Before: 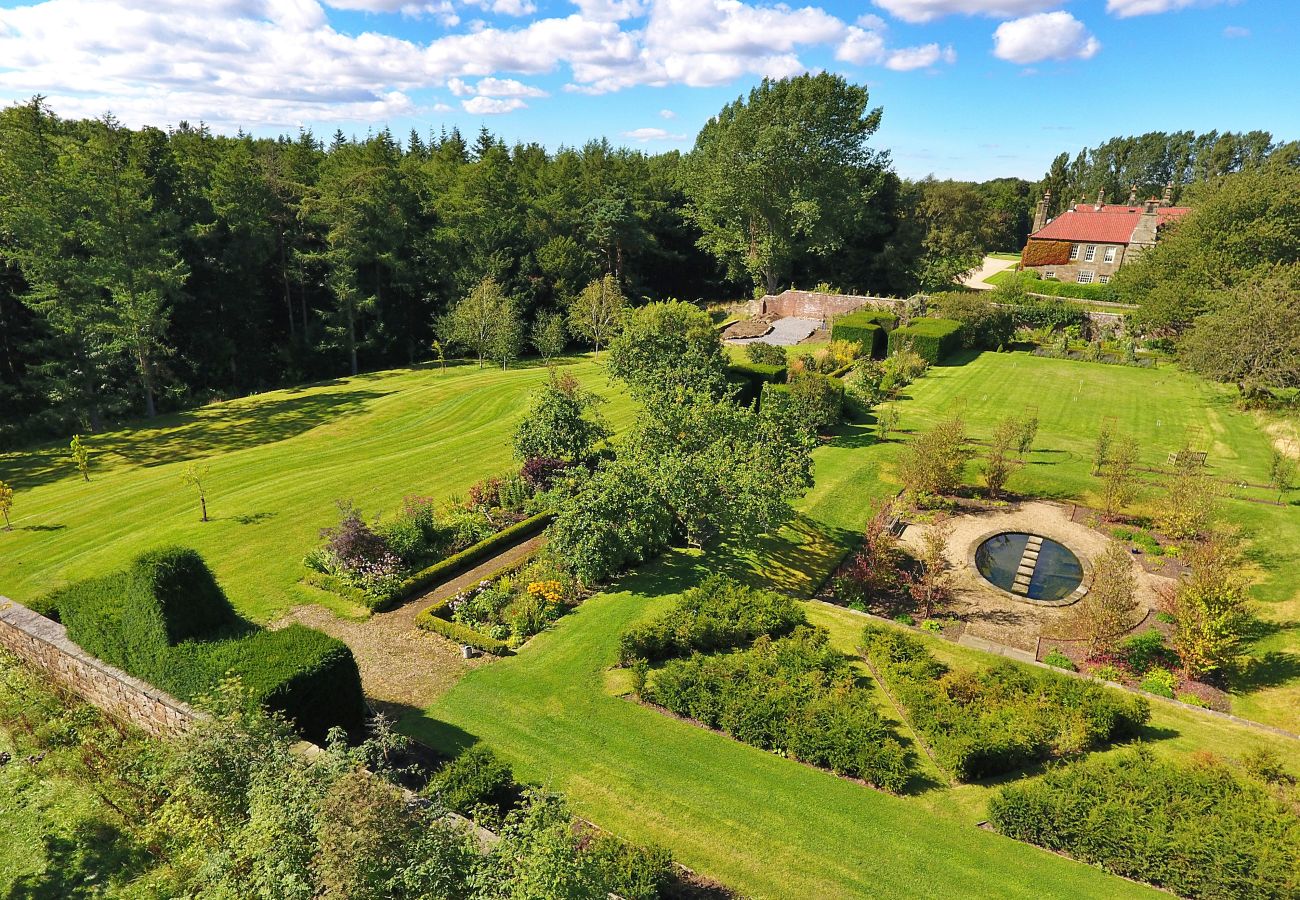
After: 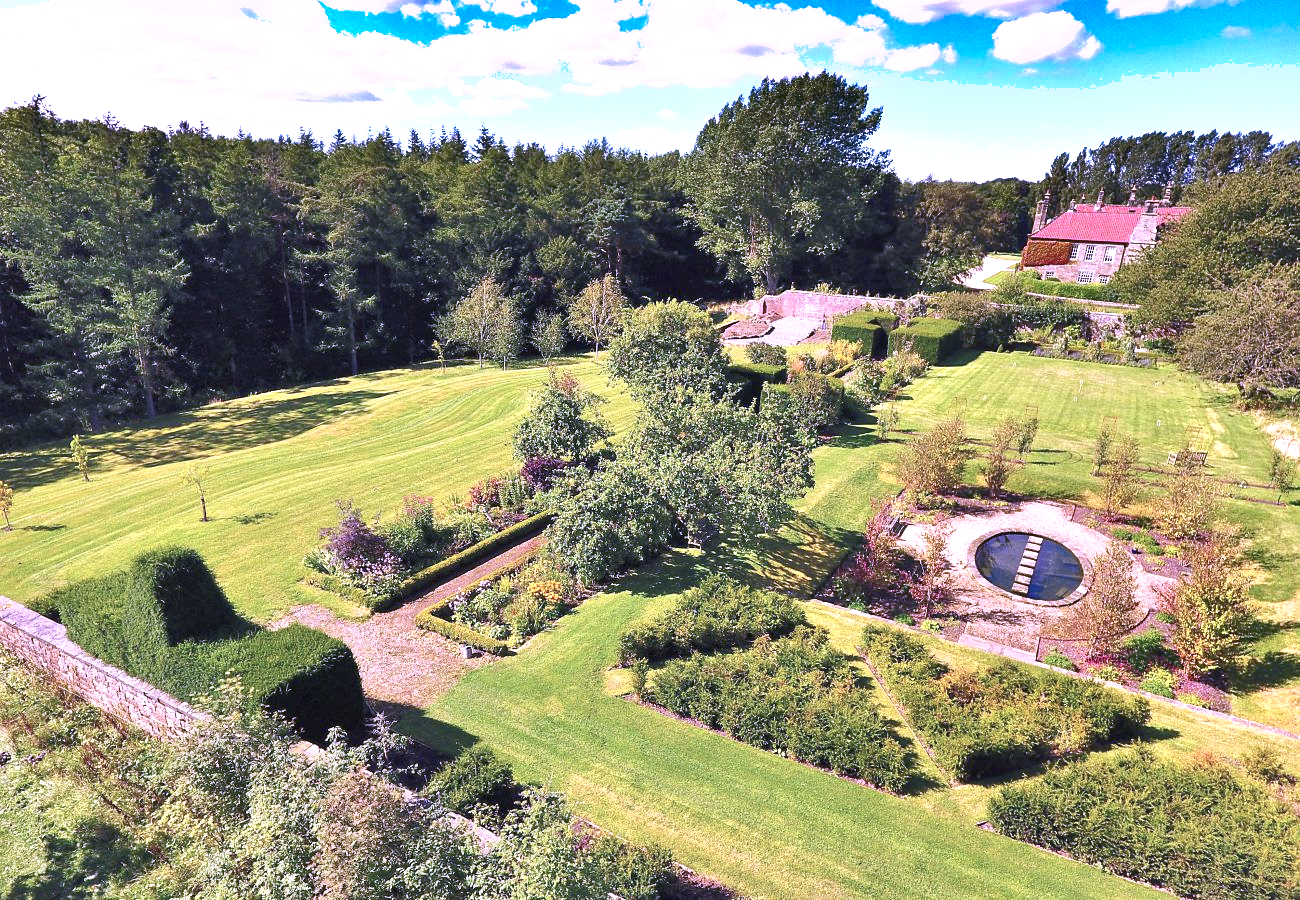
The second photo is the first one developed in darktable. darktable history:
shadows and highlights: radius 171.16, shadows 27, white point adjustment 3.13, highlights -67.95, soften with gaussian
color calibration: output R [1.107, -0.012, -0.003, 0], output B [0, 0, 1.308, 0], illuminant custom, x 0.389, y 0.387, temperature 3838.64 K
white balance: red 0.976, blue 1.04
exposure: black level correction 0, exposure 0.7 EV, compensate exposure bias true, compensate highlight preservation false
